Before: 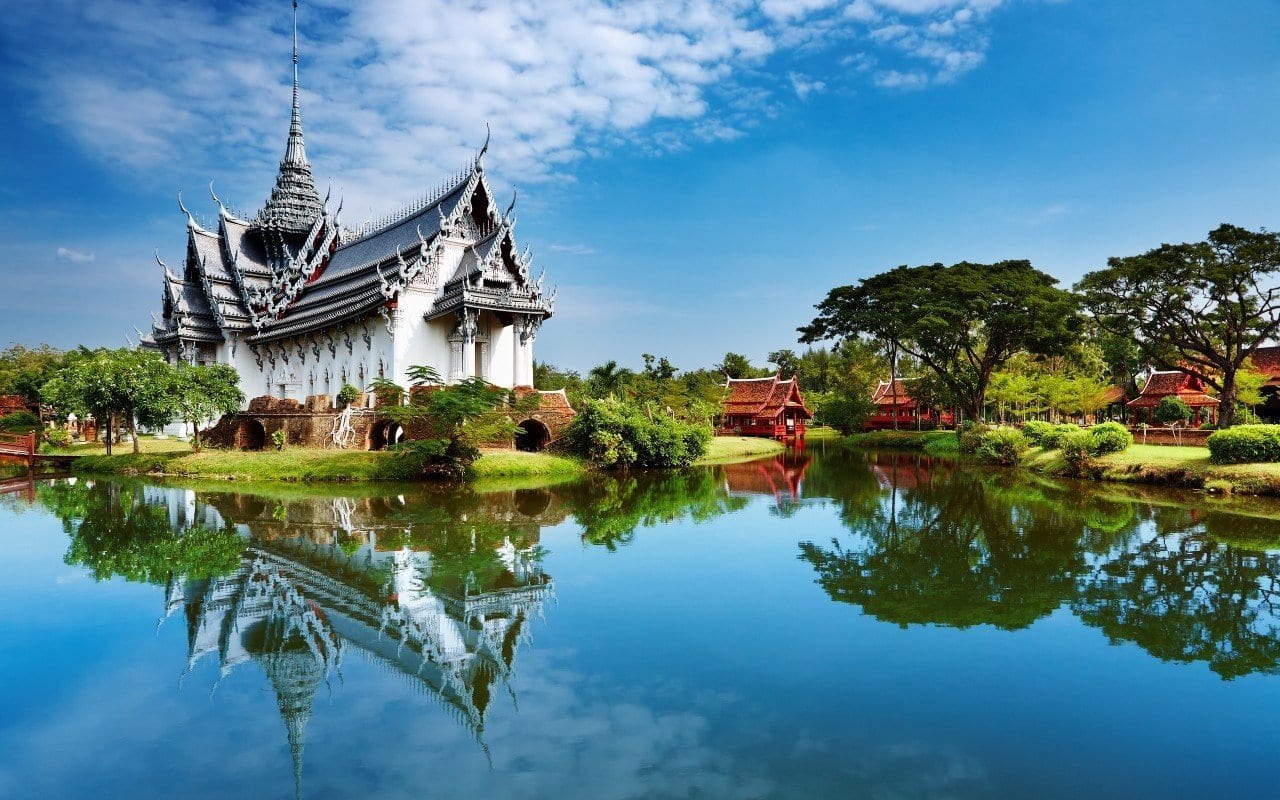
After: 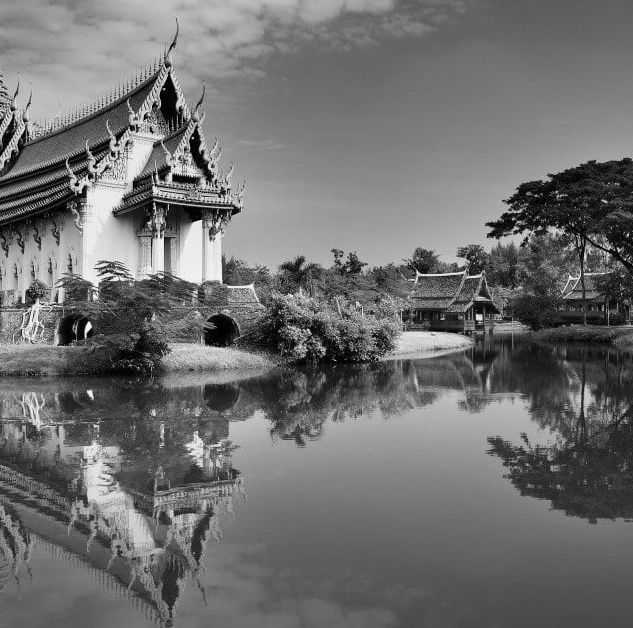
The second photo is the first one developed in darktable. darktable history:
color correction: highlights a* 14.52, highlights b* 4.84
monochrome: a 26.22, b 42.67, size 0.8
crop and rotate: angle 0.02°, left 24.353%, top 13.219%, right 26.156%, bottom 8.224%
